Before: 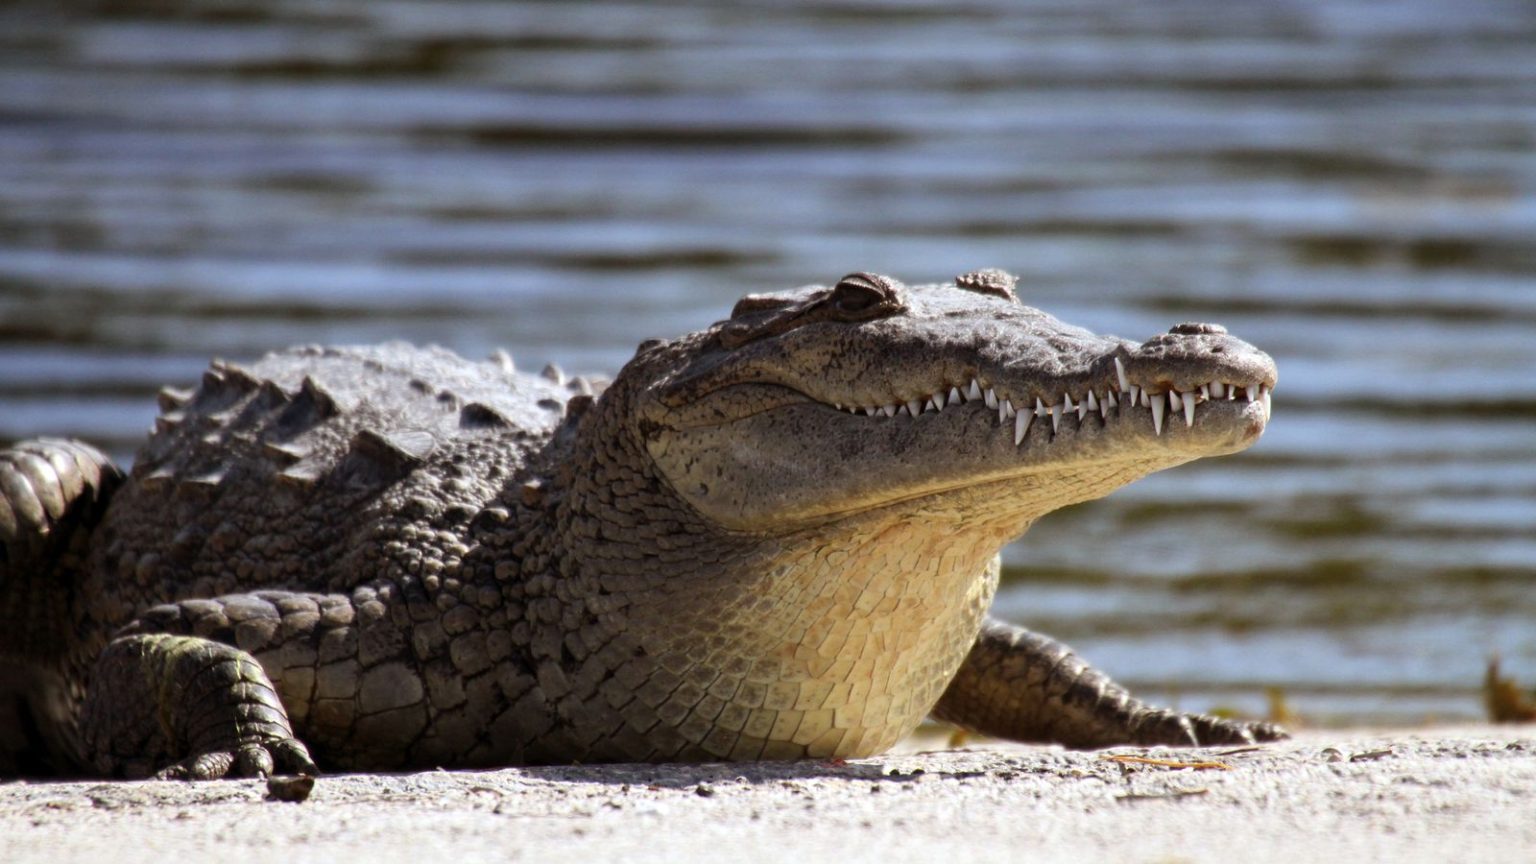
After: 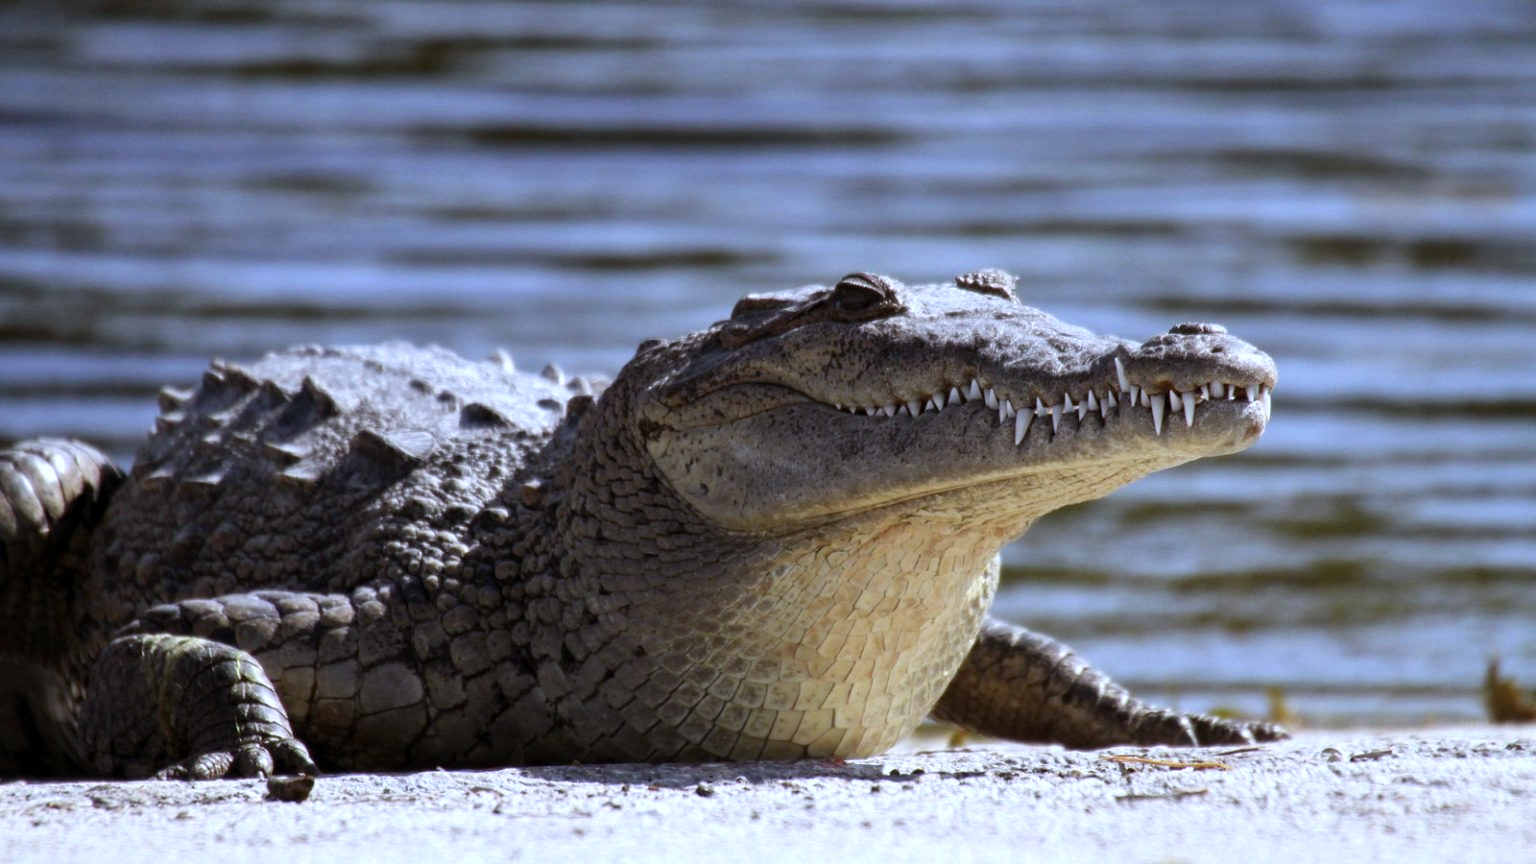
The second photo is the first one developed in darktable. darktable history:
contrast brightness saturation: saturation -0.1
white balance: red 0.948, green 1.02, blue 1.176
